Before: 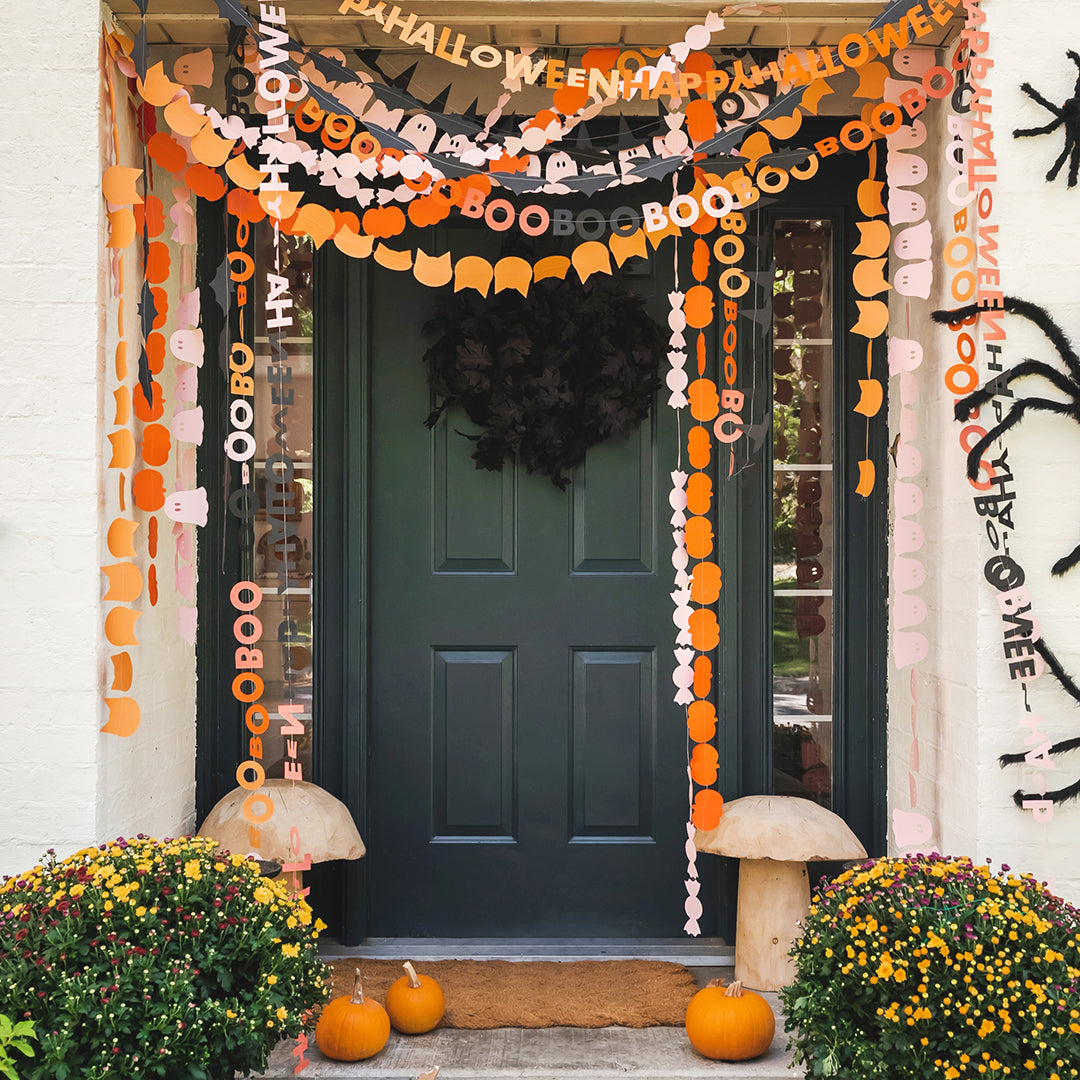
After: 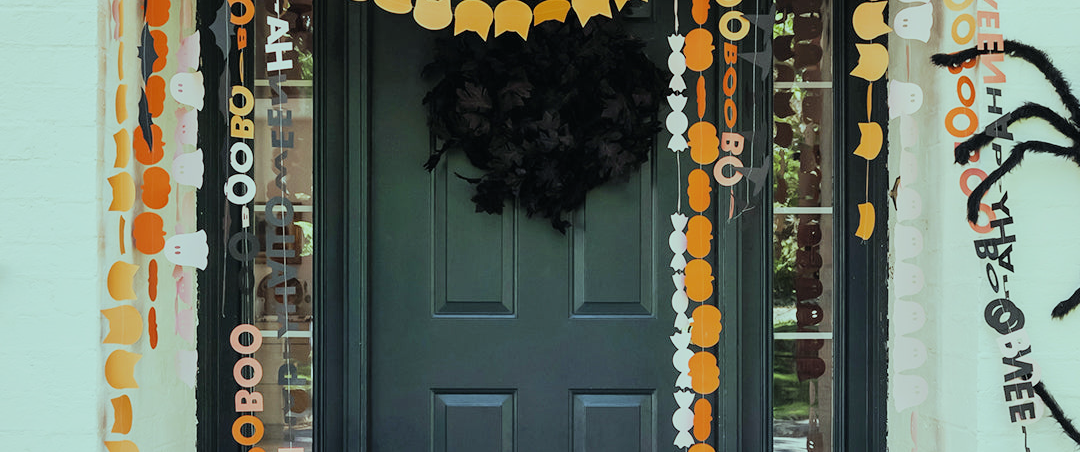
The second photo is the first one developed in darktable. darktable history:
crop and rotate: top 23.84%, bottom 34.294%
filmic rgb: black relative exposure -7.65 EV, white relative exposure 4.56 EV, hardness 3.61, contrast 1.05
color balance: mode lift, gamma, gain (sRGB), lift [0.997, 0.979, 1.021, 1.011], gamma [1, 1.084, 0.916, 0.998], gain [1, 0.87, 1.13, 1.101], contrast 4.55%, contrast fulcrum 38.24%, output saturation 104.09%
